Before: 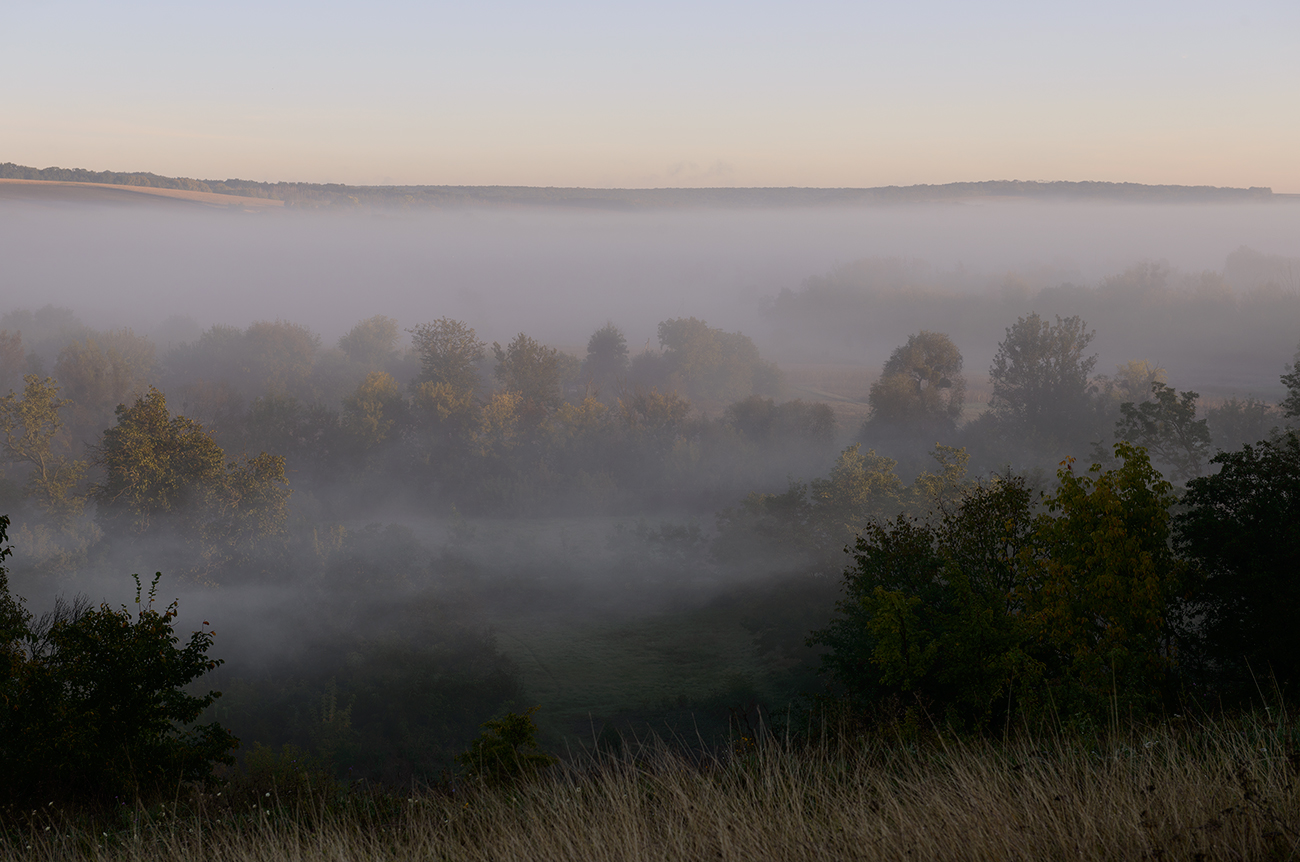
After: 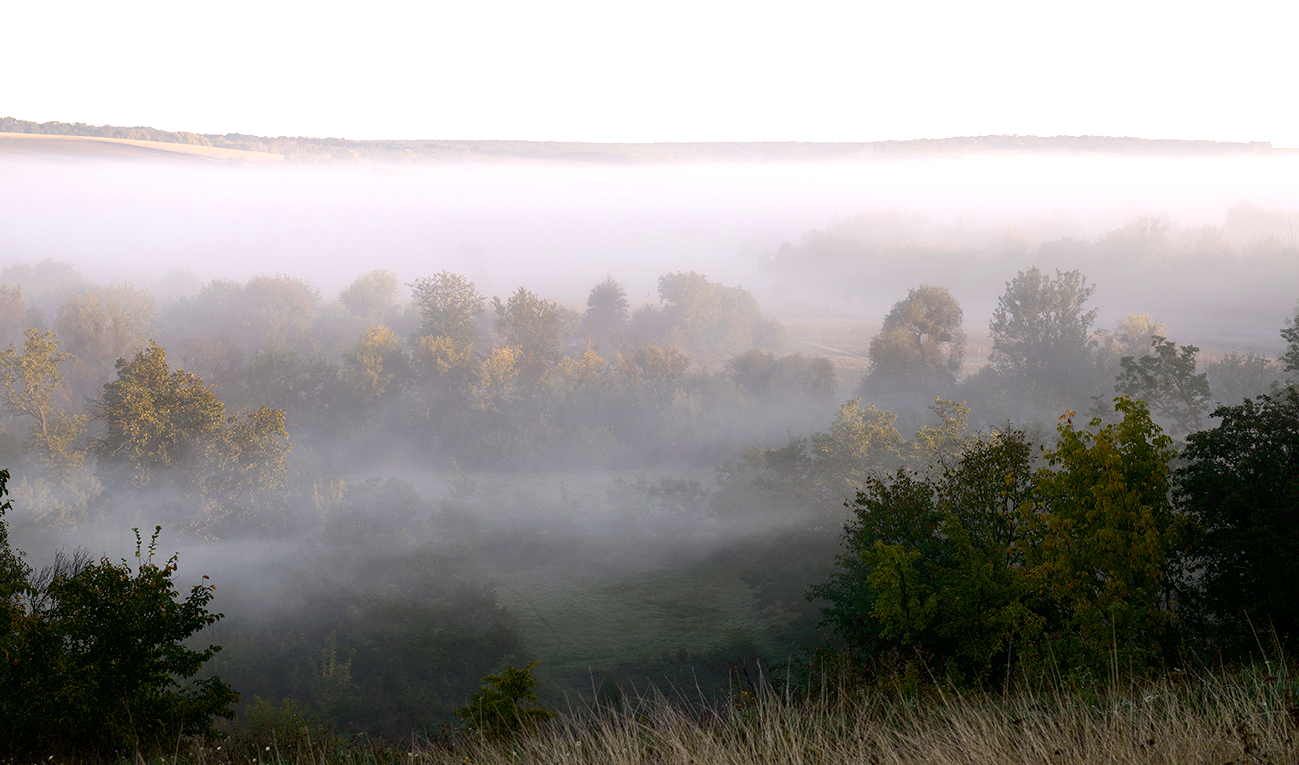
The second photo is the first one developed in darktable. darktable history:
crop and rotate: top 5.481%, bottom 5.767%
exposure: black level correction 0.001, exposure 1.398 EV, compensate highlight preservation false
